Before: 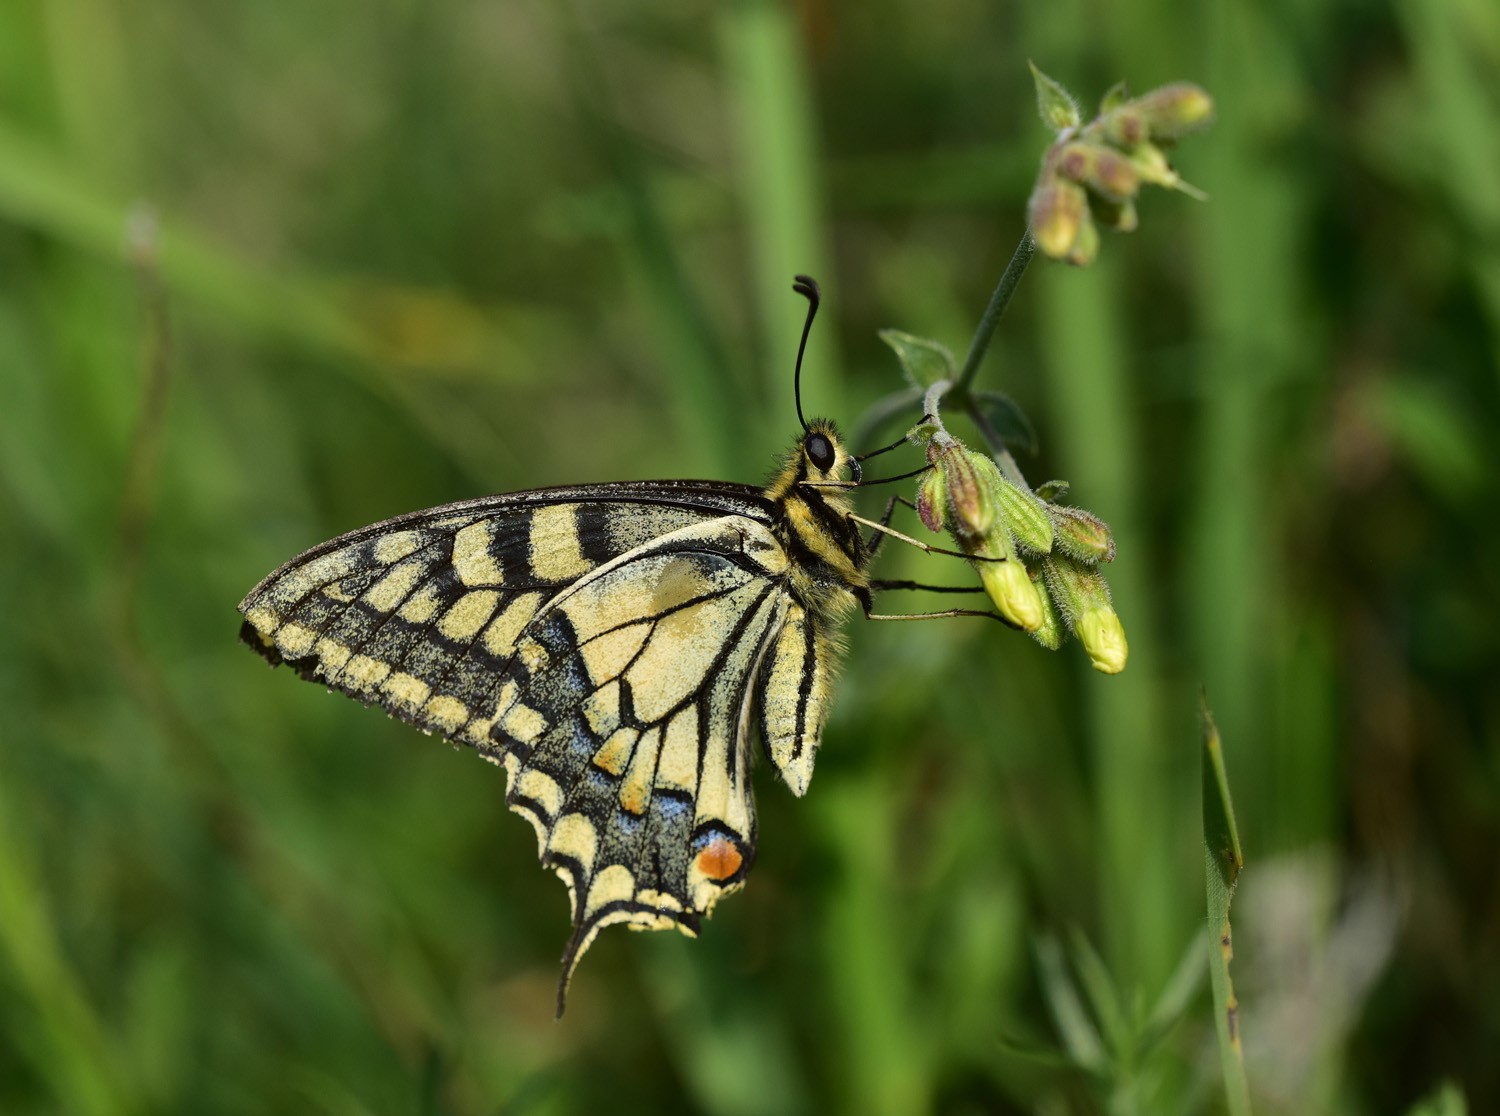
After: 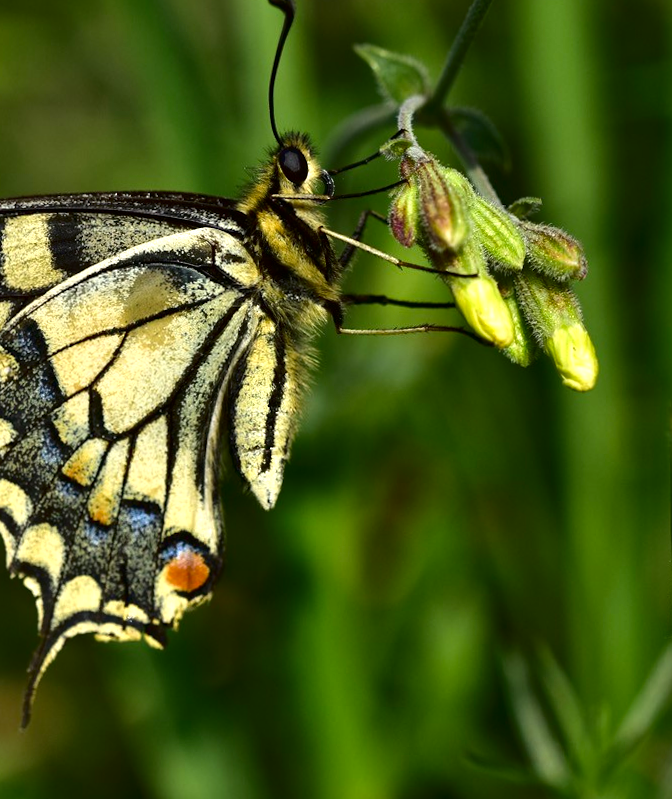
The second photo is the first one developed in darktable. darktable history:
rotate and perspective: rotation 0.8°, automatic cropping off
exposure: exposure 0.496 EV, compensate highlight preservation false
crop: left 35.432%, top 26.233%, right 20.145%, bottom 3.432%
contrast brightness saturation: brightness -0.2, saturation 0.08
